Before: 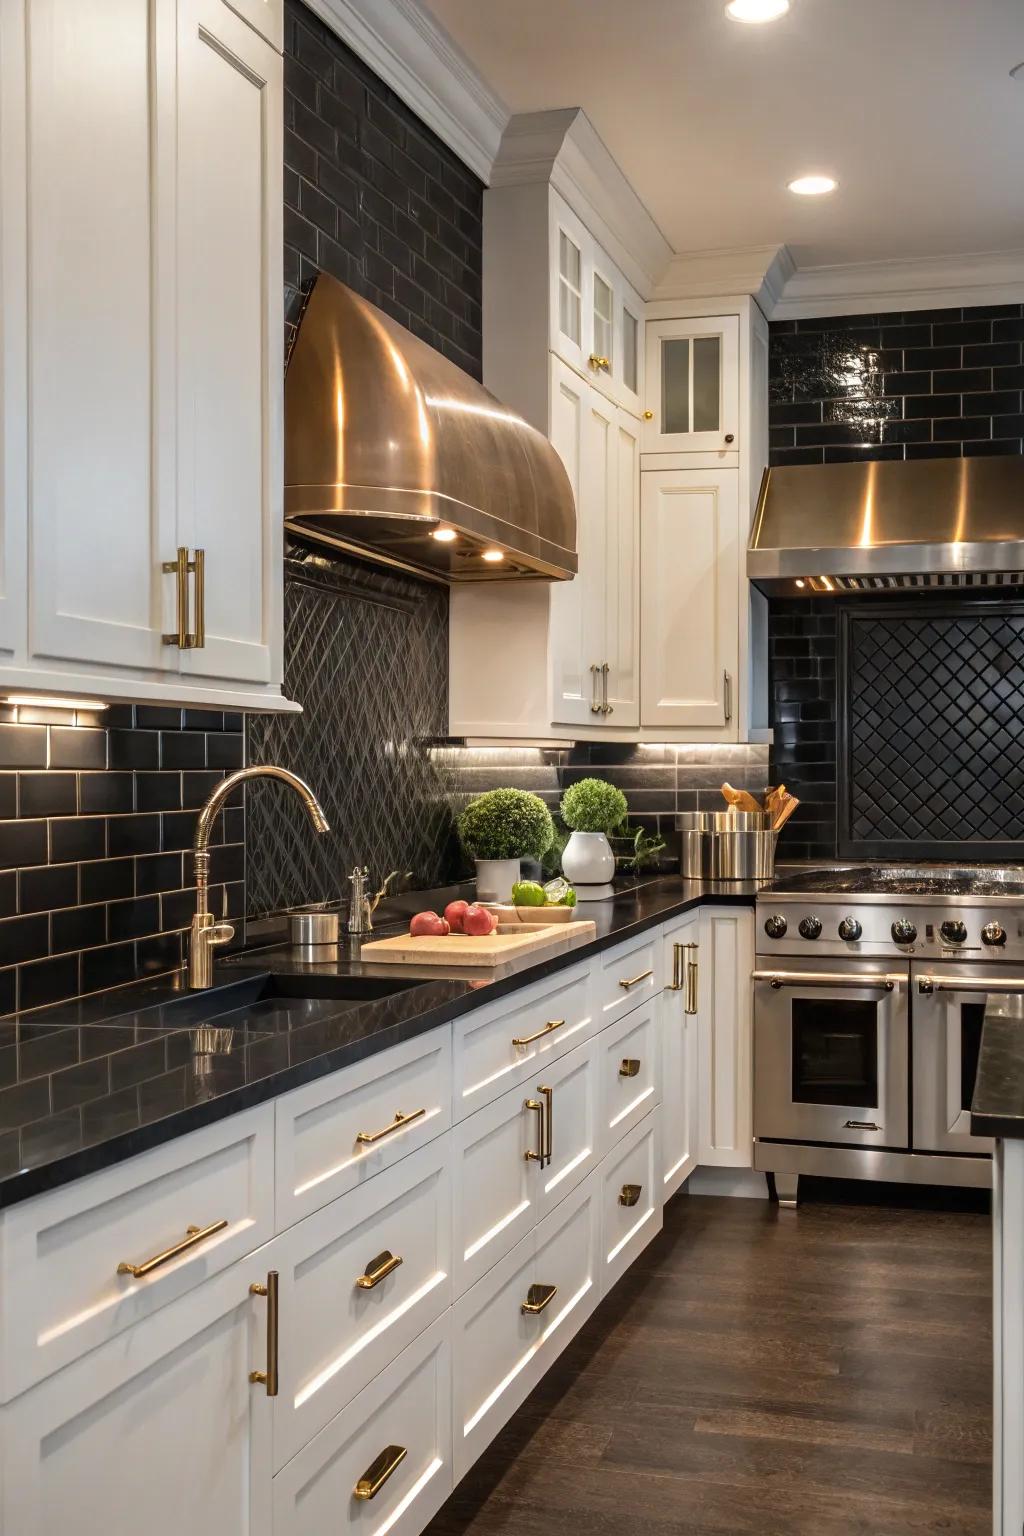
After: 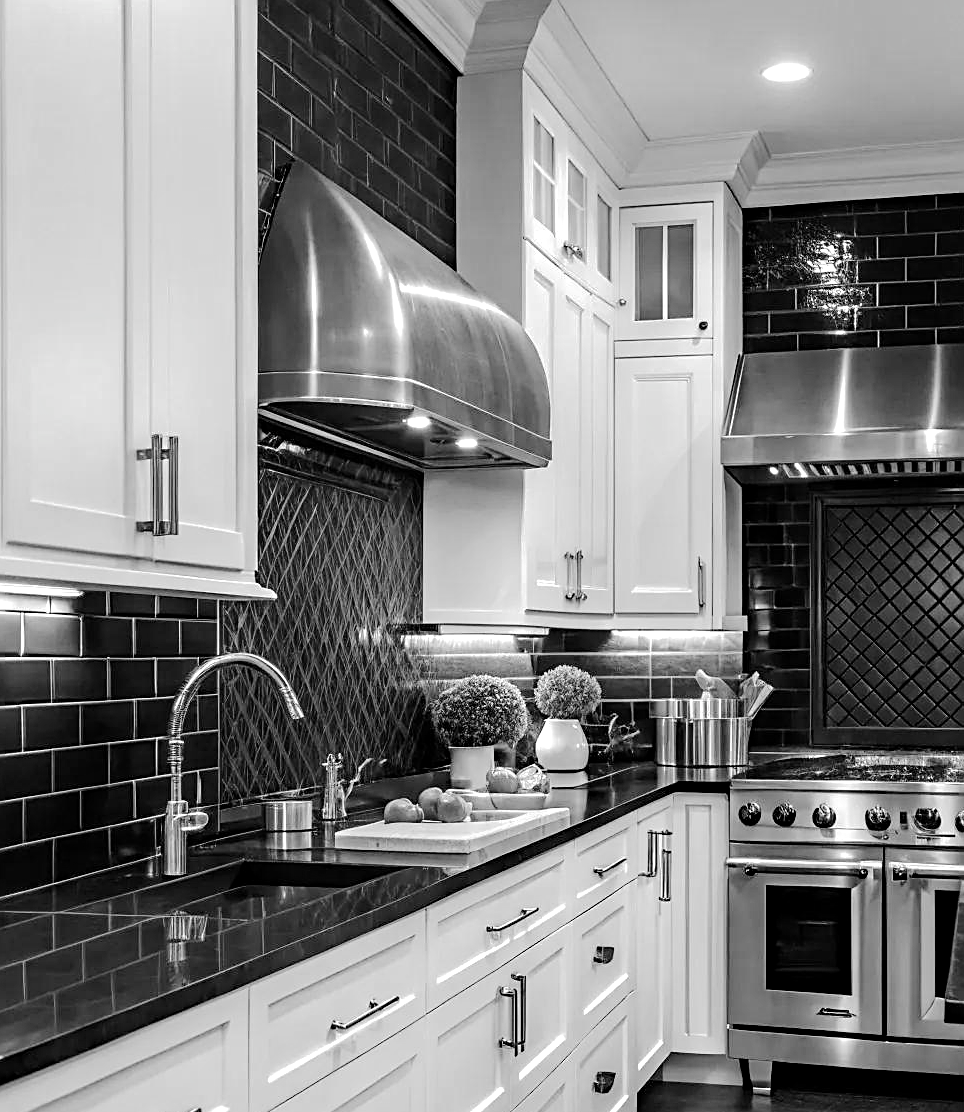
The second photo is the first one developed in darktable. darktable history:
base curve: curves: ch0 [(0, 0) (0.235, 0.266) (0.503, 0.496) (0.786, 0.72) (1, 1)], preserve colors none
tone curve: curves: ch0 [(0.021, 0) (0.104, 0.052) (0.496, 0.526) (0.737, 0.783) (1, 1)], color space Lab, independent channels, preserve colors none
color balance rgb: shadows lift › hue 86.7°, perceptual saturation grading › global saturation 29.896%, perceptual brilliance grading › global brilliance 10.196%, perceptual brilliance grading › shadows 15.462%, global vibrance 50.425%
crop: left 2.601%, top 7.374%, right 3.221%, bottom 20.216%
haze removal: compatibility mode true, adaptive false
color calibration: output gray [0.21, 0.42, 0.37, 0], illuminant as shot in camera, x 0.358, y 0.373, temperature 4628.91 K
sharpen: on, module defaults
